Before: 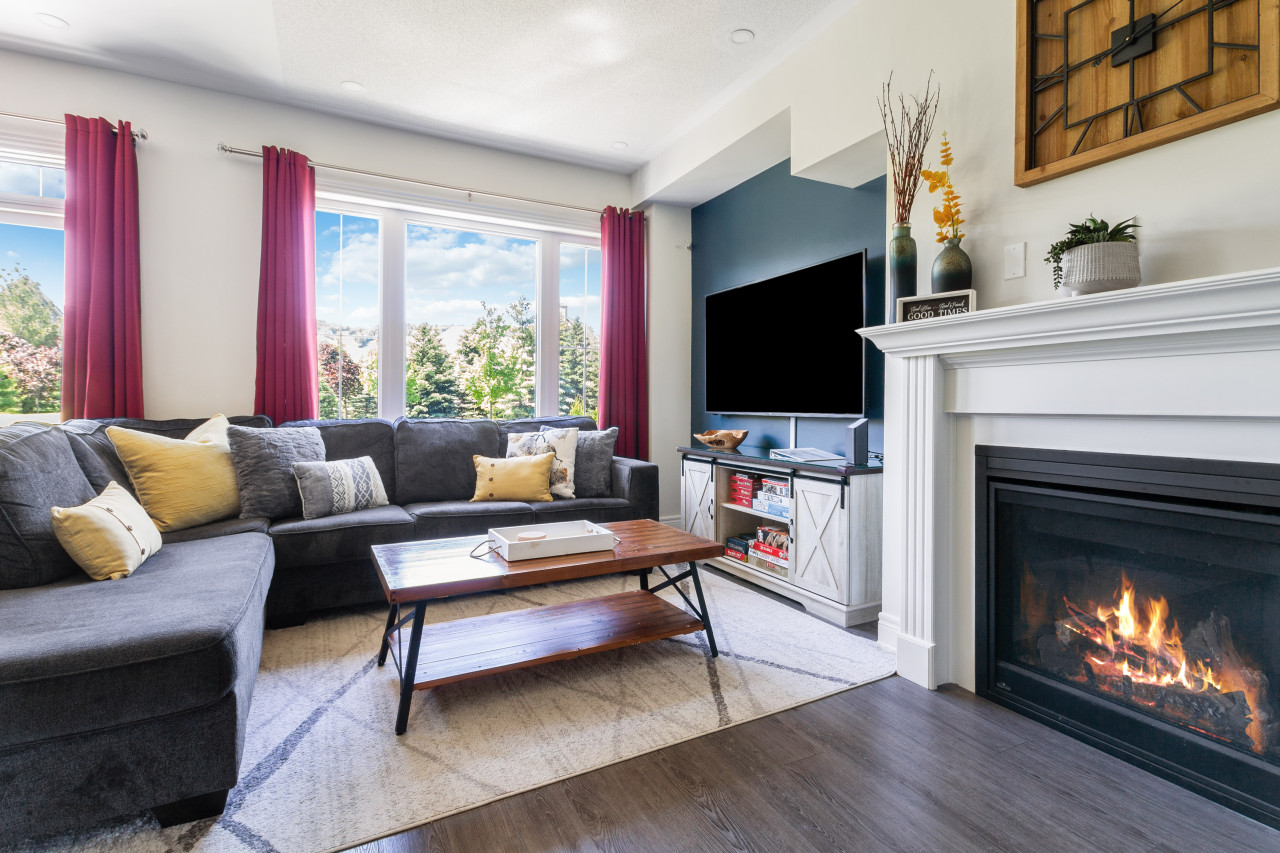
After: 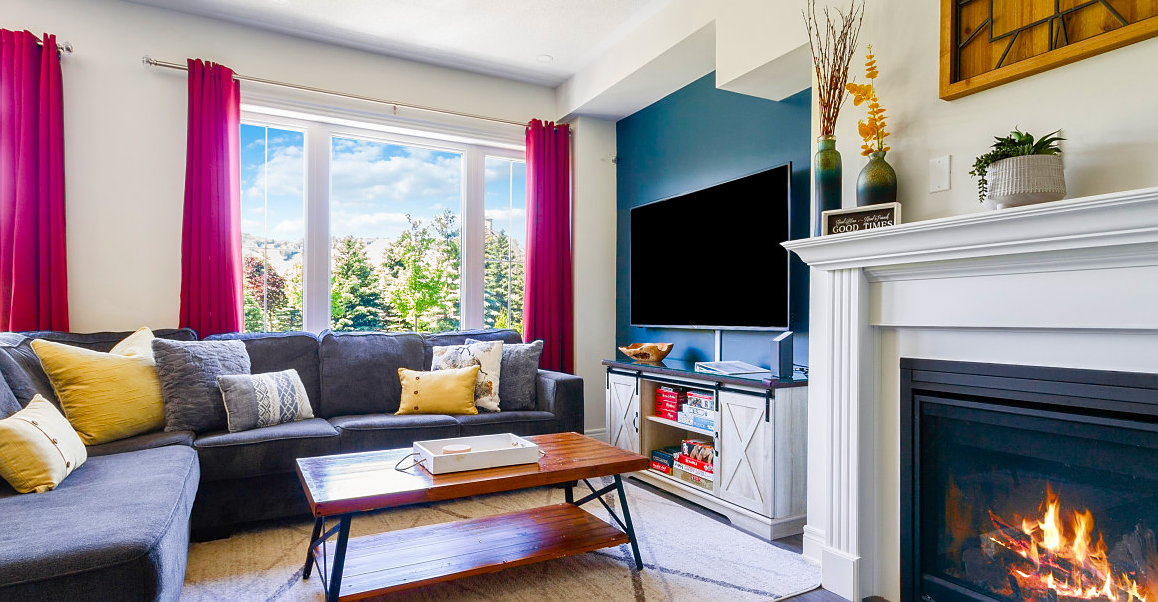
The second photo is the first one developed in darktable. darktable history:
velvia: strength 51.52%, mid-tones bias 0.511
sharpen: radius 1.03
crop: left 5.882%, top 10.291%, right 3.573%, bottom 19.026%
color balance rgb: perceptual saturation grading › global saturation 20%, perceptual saturation grading › highlights -49.397%, perceptual saturation grading › shadows 25.462%
